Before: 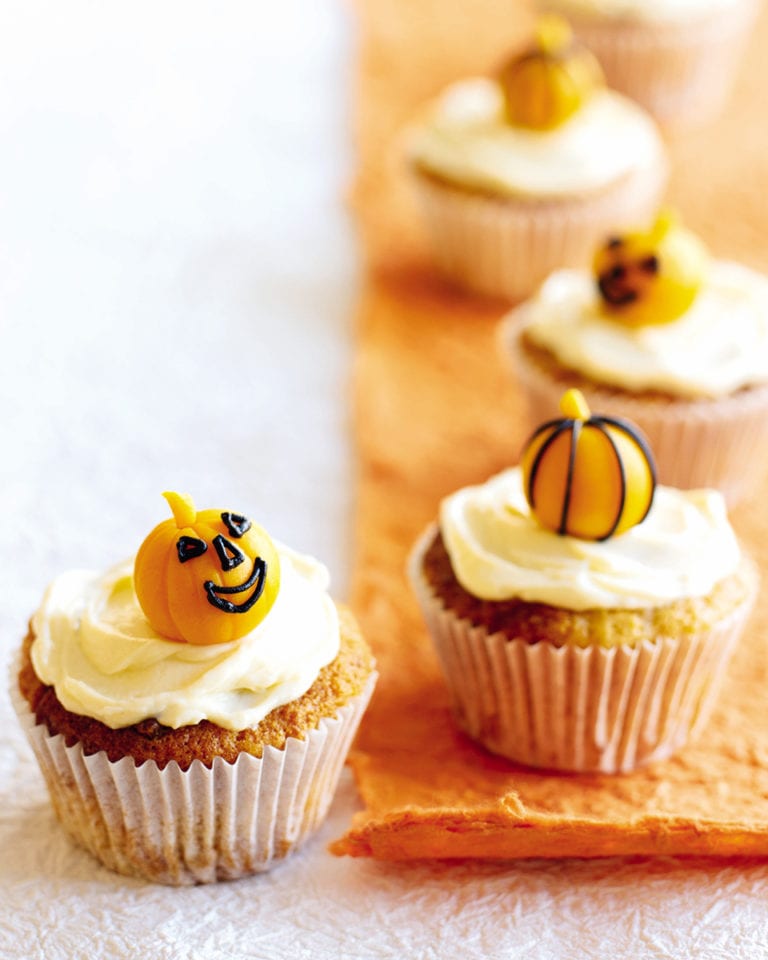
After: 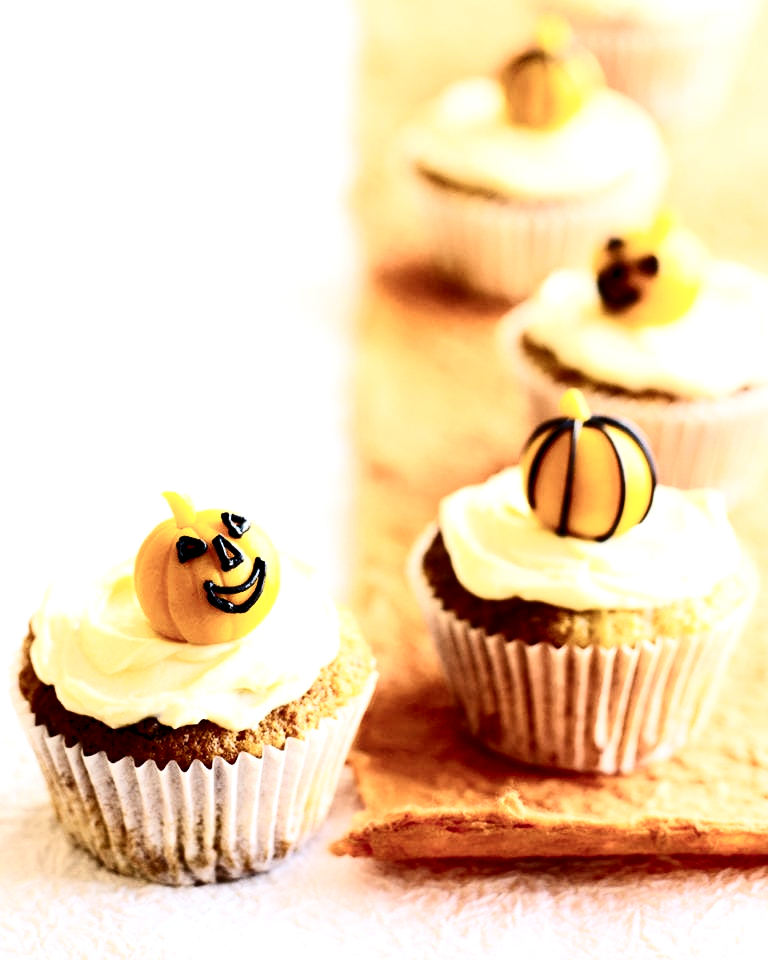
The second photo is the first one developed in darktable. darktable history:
contrast brightness saturation: contrast 0.501, saturation -0.089
levels: levels [0.016, 0.492, 0.969]
